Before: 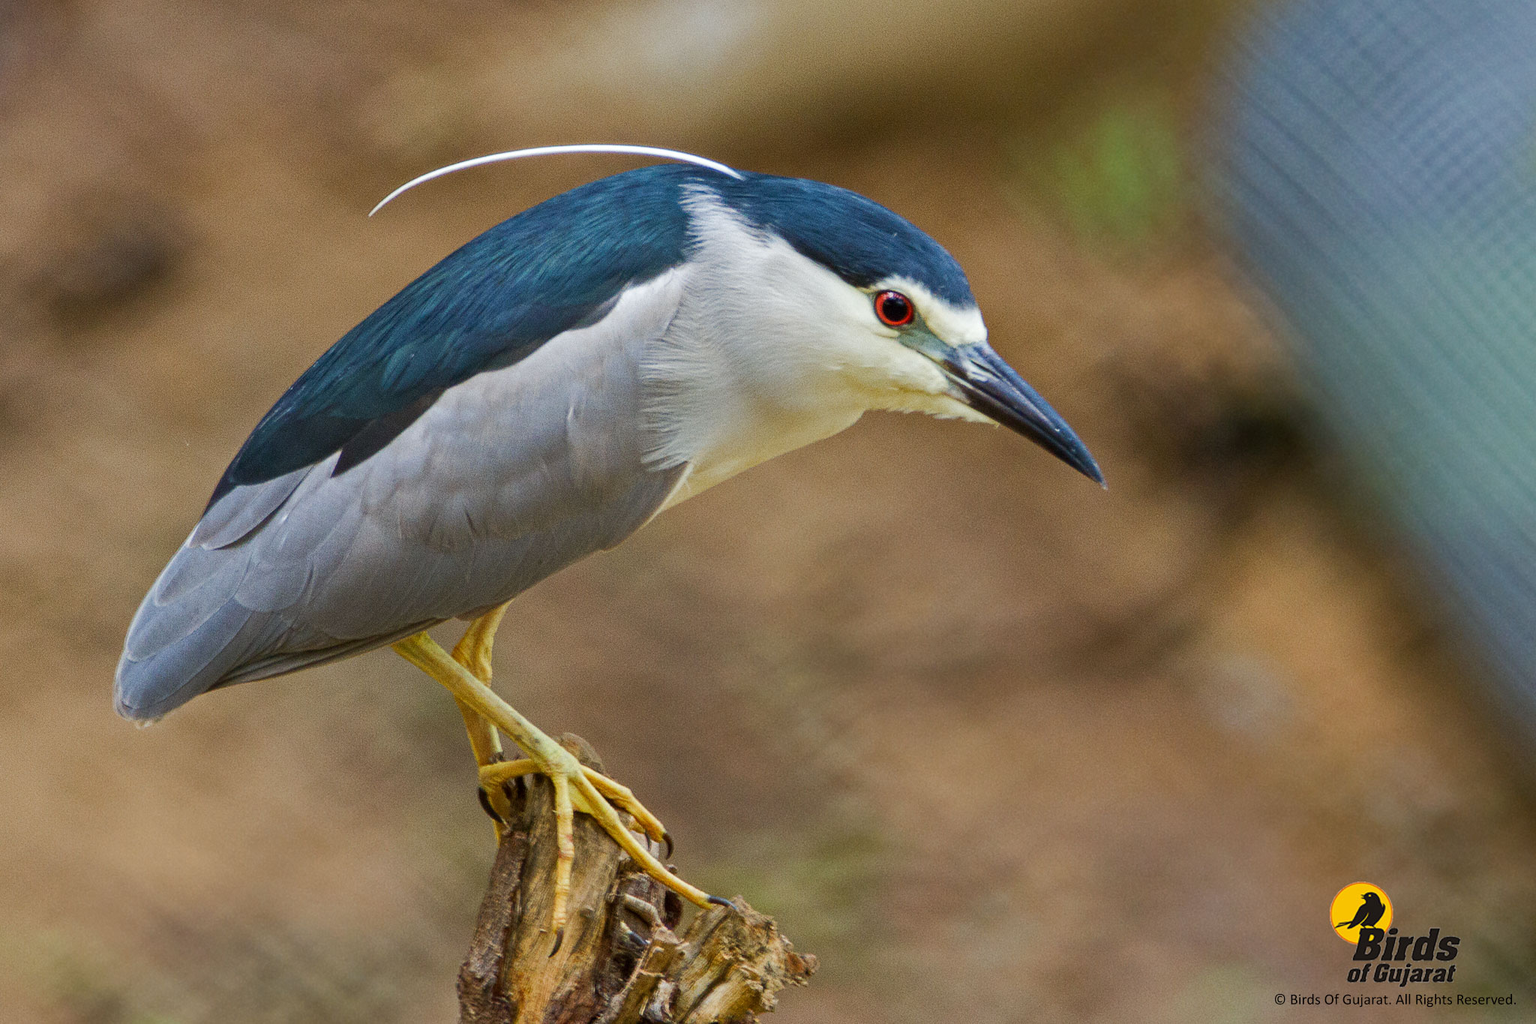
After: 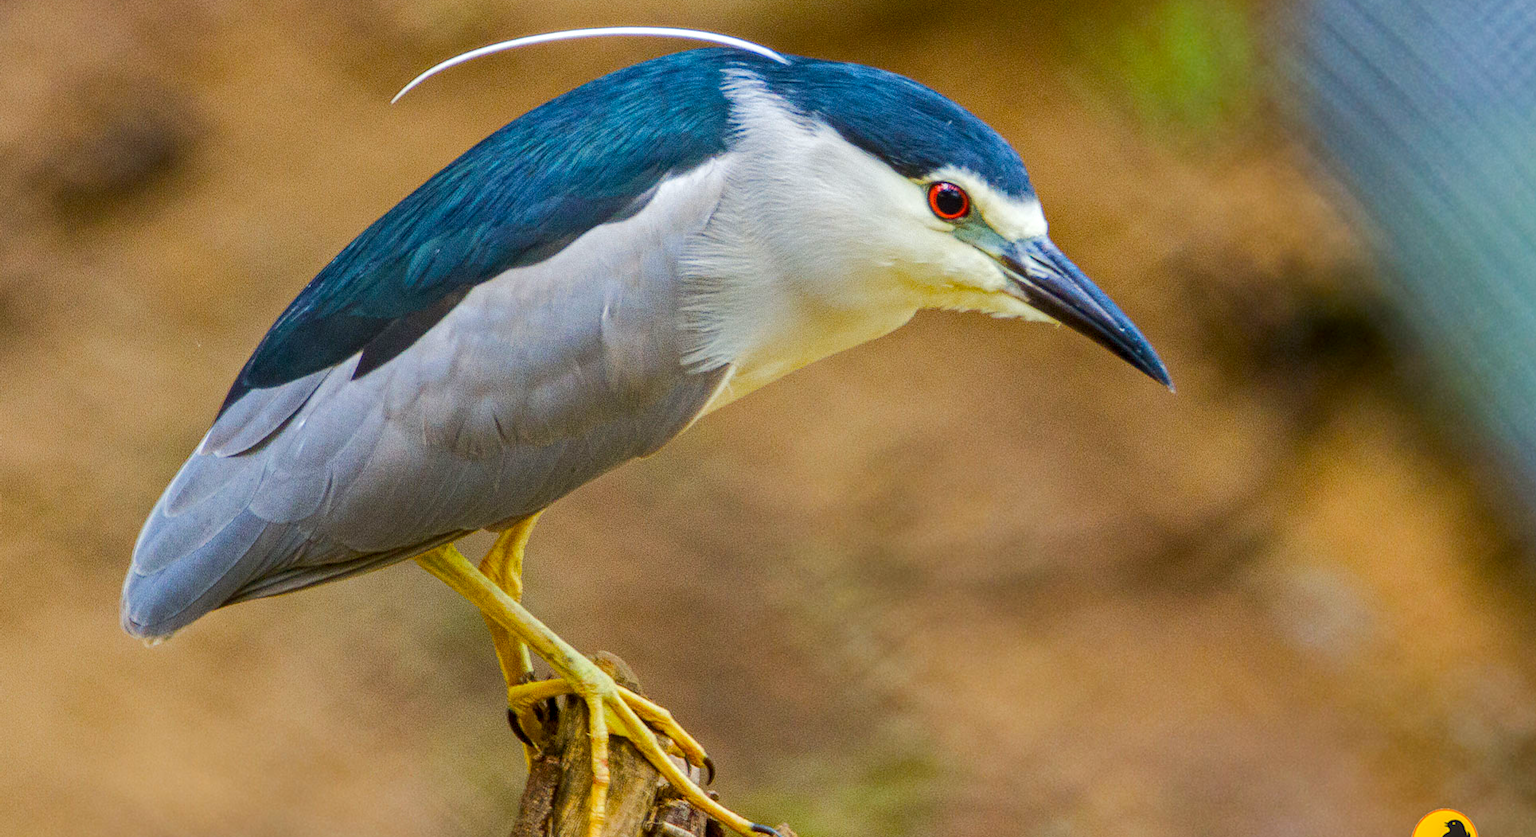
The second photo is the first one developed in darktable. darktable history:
crop and rotate: angle 0.03°, top 11.643%, right 5.651%, bottom 11.189%
exposure: black level correction 0, compensate exposure bias true, compensate highlight preservation false
local contrast: on, module defaults
color balance rgb: perceptual saturation grading › global saturation 25%, perceptual brilliance grading › mid-tones 10%, perceptual brilliance grading › shadows 15%, global vibrance 20%
